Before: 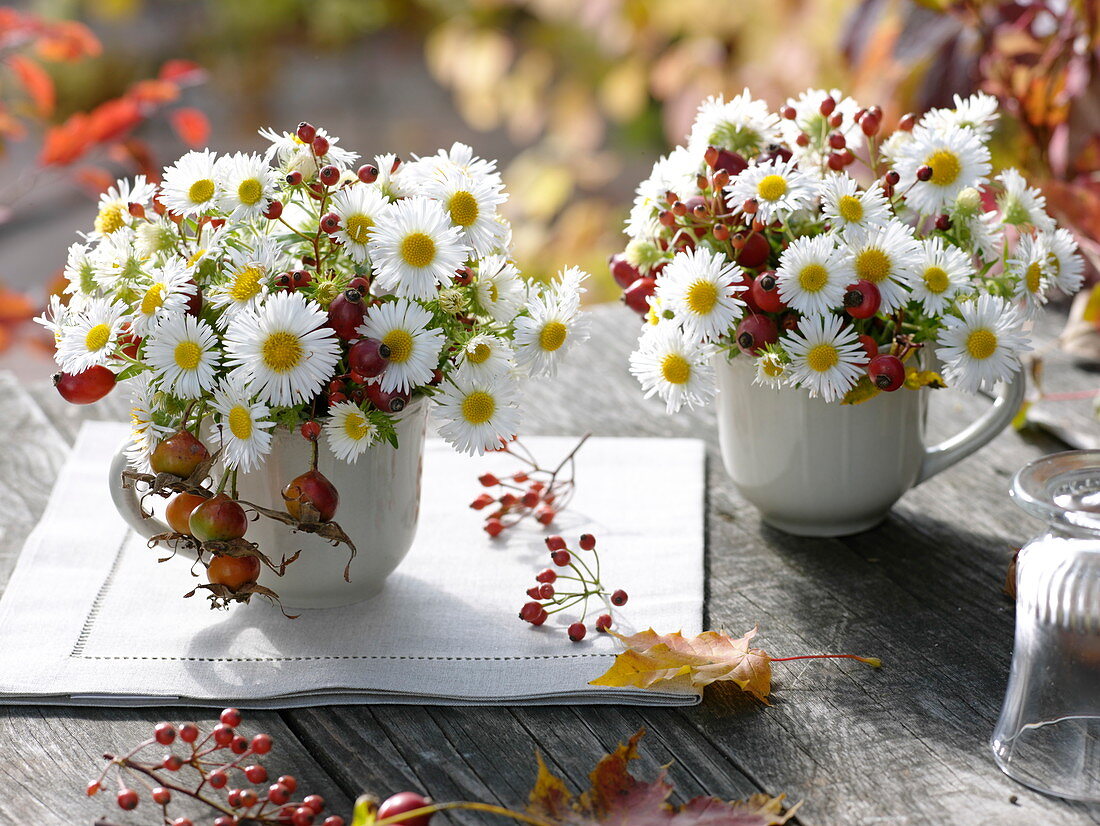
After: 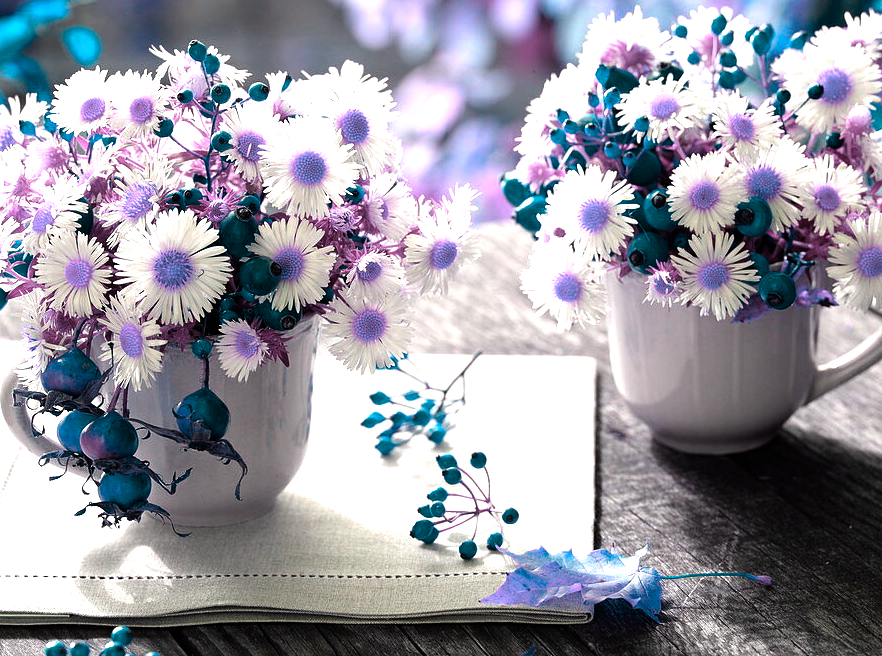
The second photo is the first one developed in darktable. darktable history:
color balance rgb: shadows lift › luminance -19.597%, highlights gain › chroma 1.377%, highlights gain › hue 51.02°, perceptual saturation grading › global saturation 0.856%, hue shift -148.86°, contrast 34.87%, saturation formula JzAzBz (2021)
crop and rotate: left 9.938%, top 10.023%, right 9.861%, bottom 10.494%
